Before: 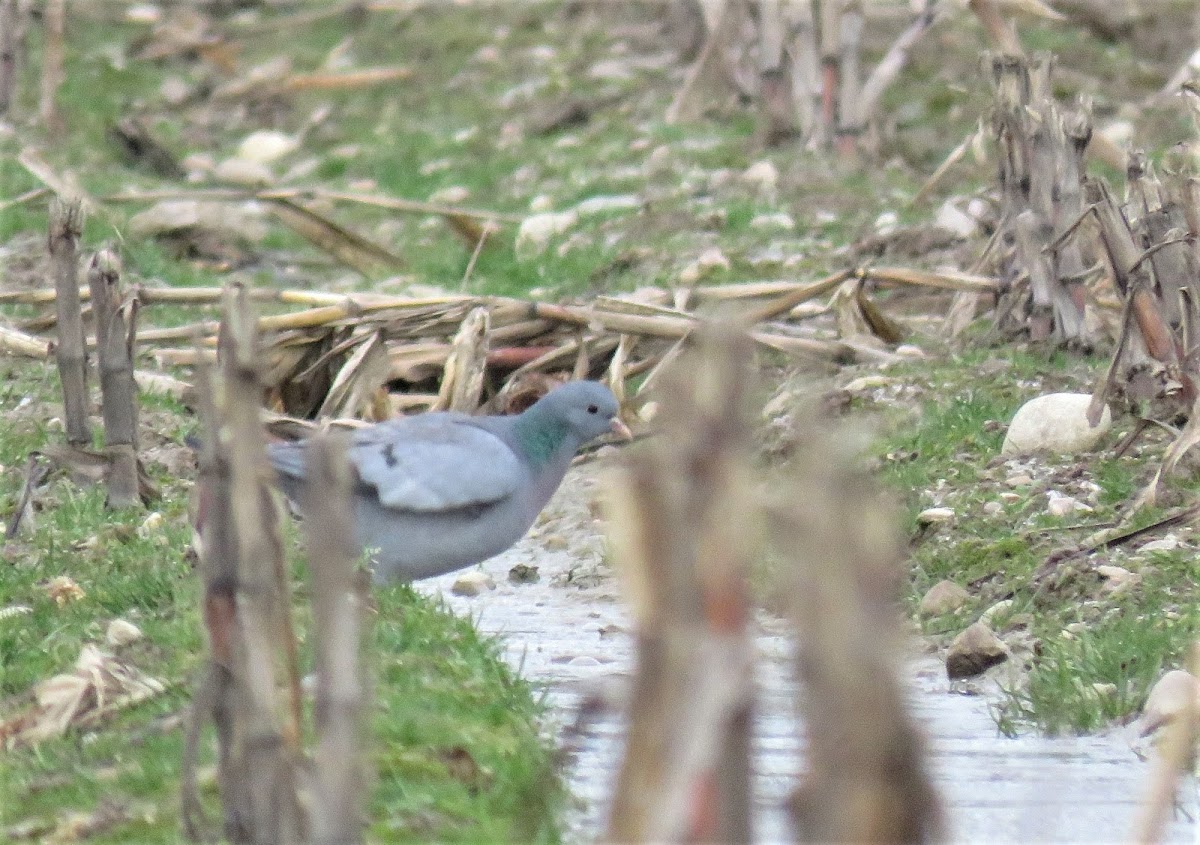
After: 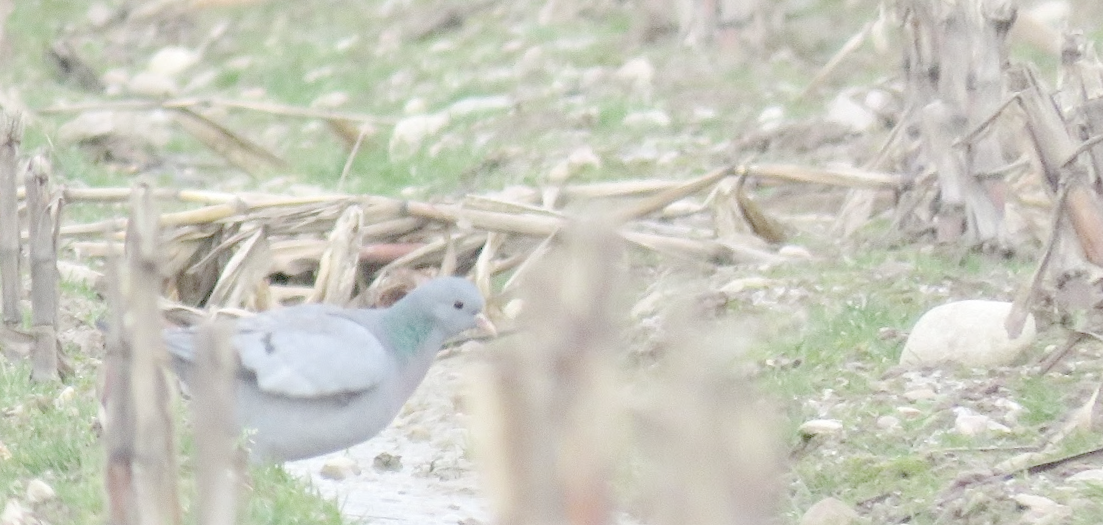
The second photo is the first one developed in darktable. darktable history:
rotate and perspective: rotation 1.69°, lens shift (vertical) -0.023, lens shift (horizontal) -0.291, crop left 0.025, crop right 0.988, crop top 0.092, crop bottom 0.842
crop: left 2.737%, top 7.287%, right 3.421%, bottom 20.179%
